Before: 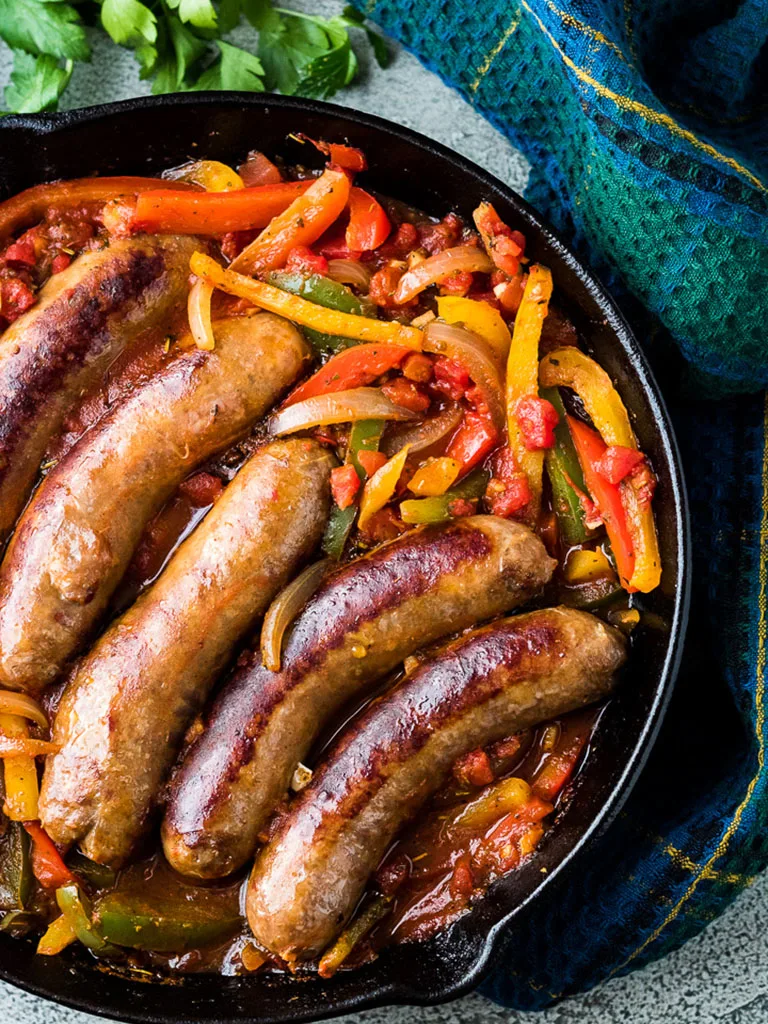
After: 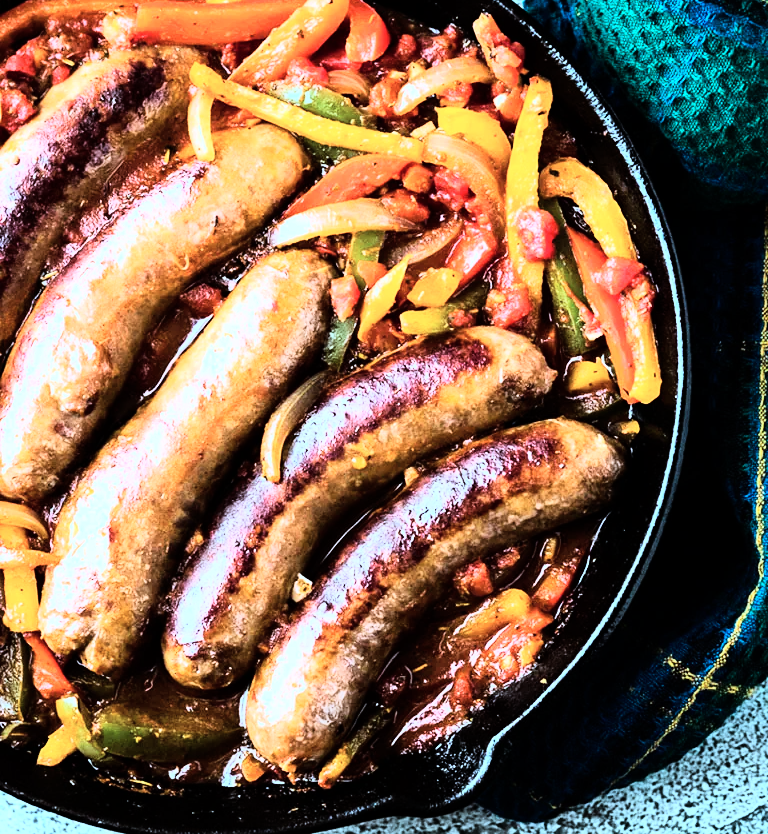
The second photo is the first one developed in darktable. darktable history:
crop and rotate: top 18.507%
color correction: highlights a* -9.73, highlights b* -21.22
rgb curve: curves: ch0 [(0, 0) (0.21, 0.15) (0.24, 0.21) (0.5, 0.75) (0.75, 0.96) (0.89, 0.99) (1, 1)]; ch1 [(0, 0.02) (0.21, 0.13) (0.25, 0.2) (0.5, 0.67) (0.75, 0.9) (0.89, 0.97) (1, 1)]; ch2 [(0, 0.02) (0.21, 0.13) (0.25, 0.2) (0.5, 0.67) (0.75, 0.9) (0.89, 0.97) (1, 1)], compensate middle gray true
